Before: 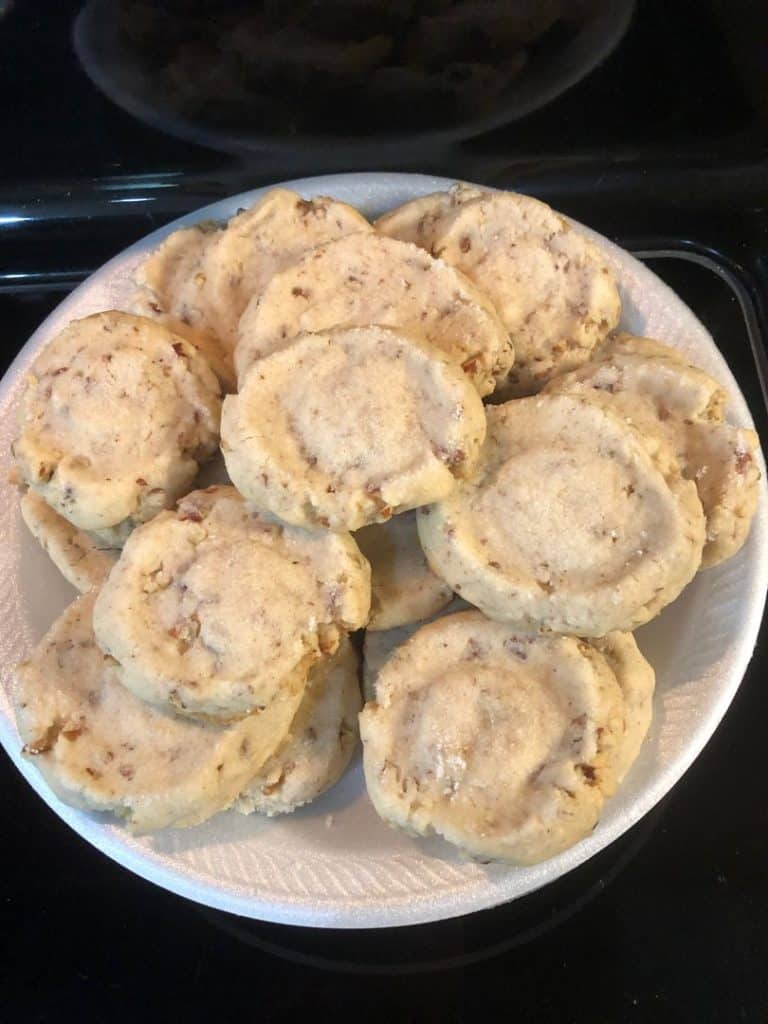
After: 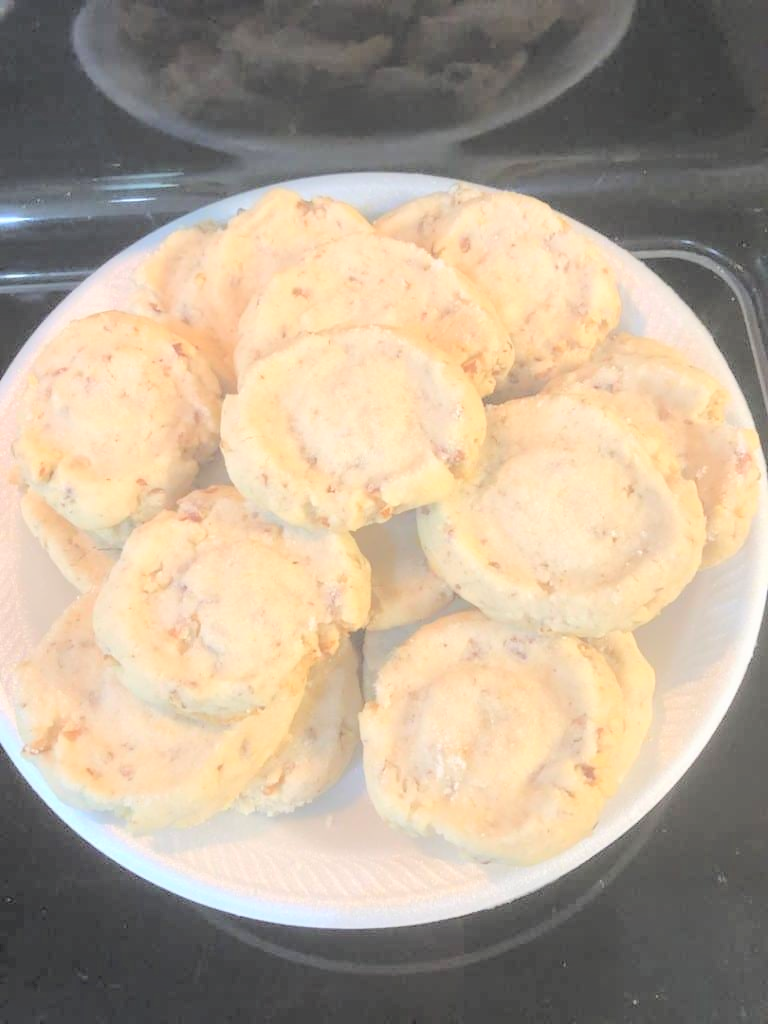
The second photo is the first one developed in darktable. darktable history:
contrast equalizer: octaves 7, y [[0.6 ×6], [0.55 ×6], [0 ×6], [0 ×6], [0 ×6]], mix -0.3
contrast brightness saturation: brightness 1
shadows and highlights: shadows 62.66, white point adjustment 0.37, highlights -34.44, compress 83.82%
